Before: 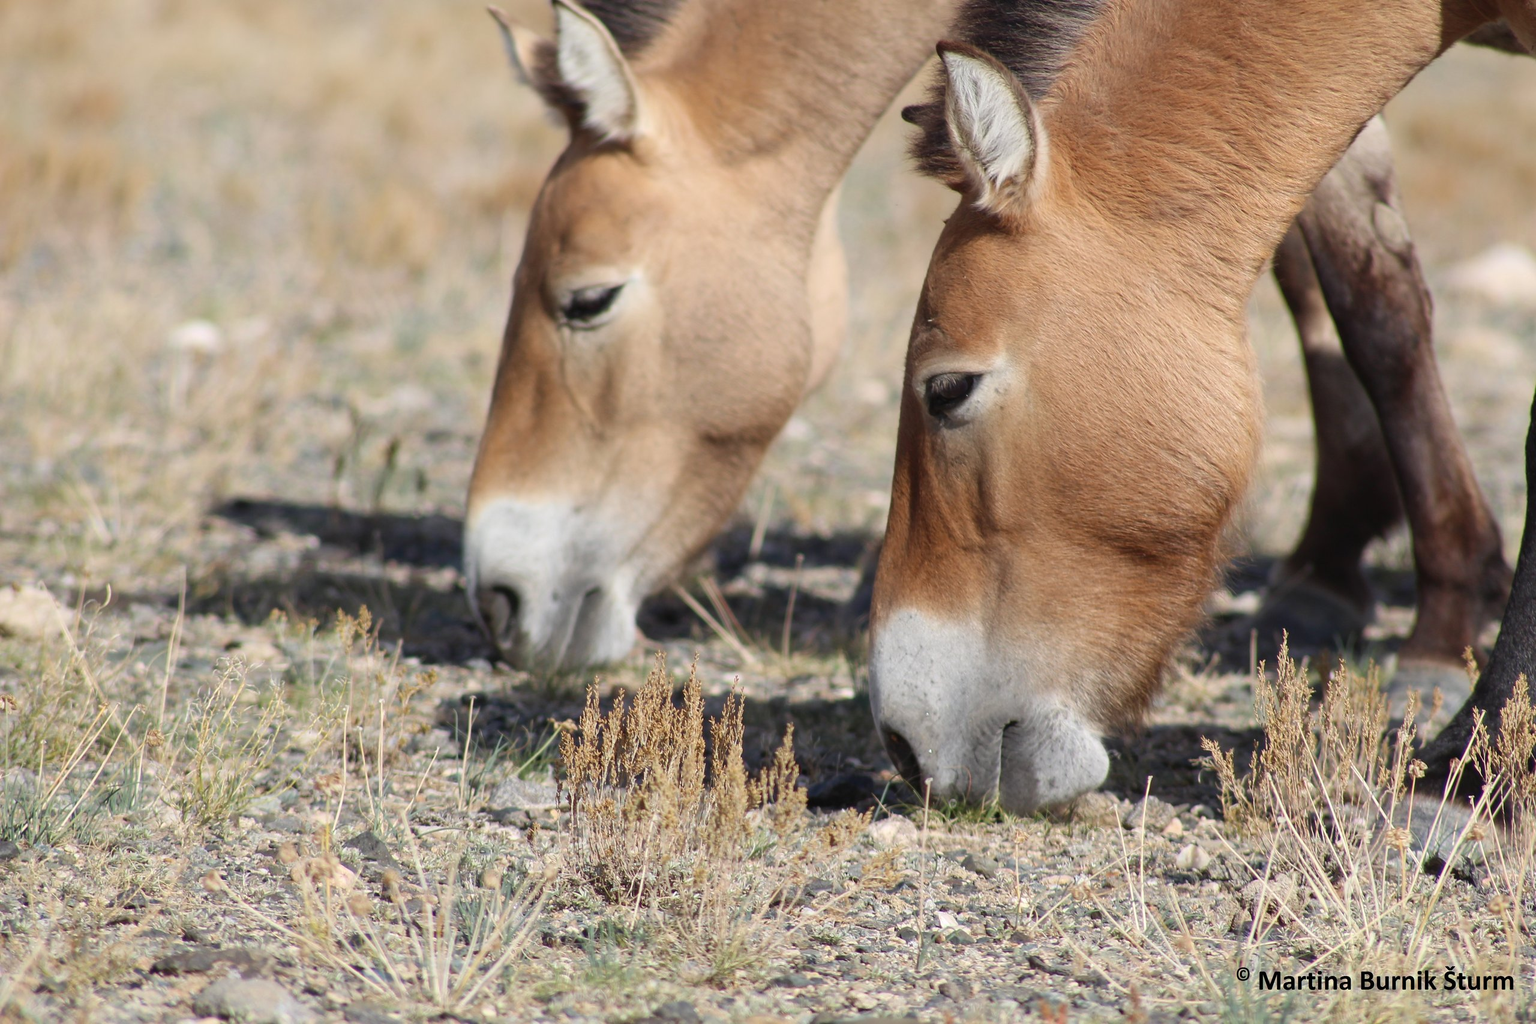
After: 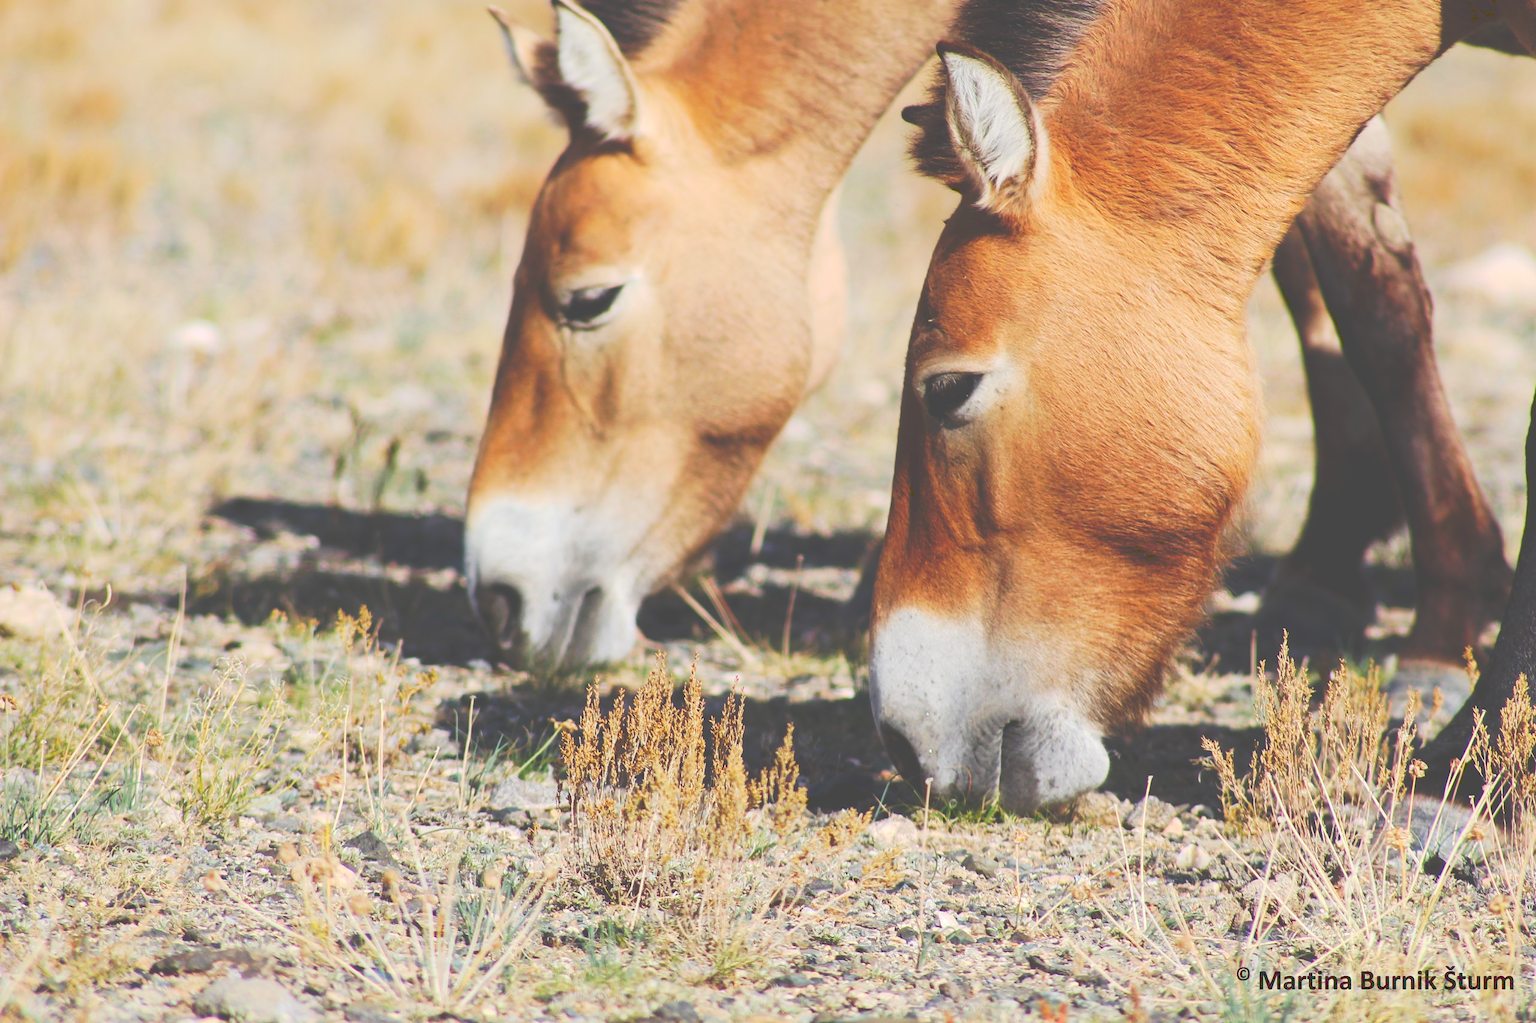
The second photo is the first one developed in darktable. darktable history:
tone curve: curves: ch0 [(0, 0) (0.003, 0.299) (0.011, 0.299) (0.025, 0.299) (0.044, 0.299) (0.069, 0.3) (0.1, 0.306) (0.136, 0.316) (0.177, 0.326) (0.224, 0.338) (0.277, 0.366) (0.335, 0.406) (0.399, 0.462) (0.468, 0.533) (0.543, 0.607) (0.623, 0.7) (0.709, 0.775) (0.801, 0.843) (0.898, 0.903) (1, 1)], preserve colors none
contrast brightness saturation: contrast 0.16, saturation 0.32
color contrast: green-magenta contrast 1.2, blue-yellow contrast 1.2
